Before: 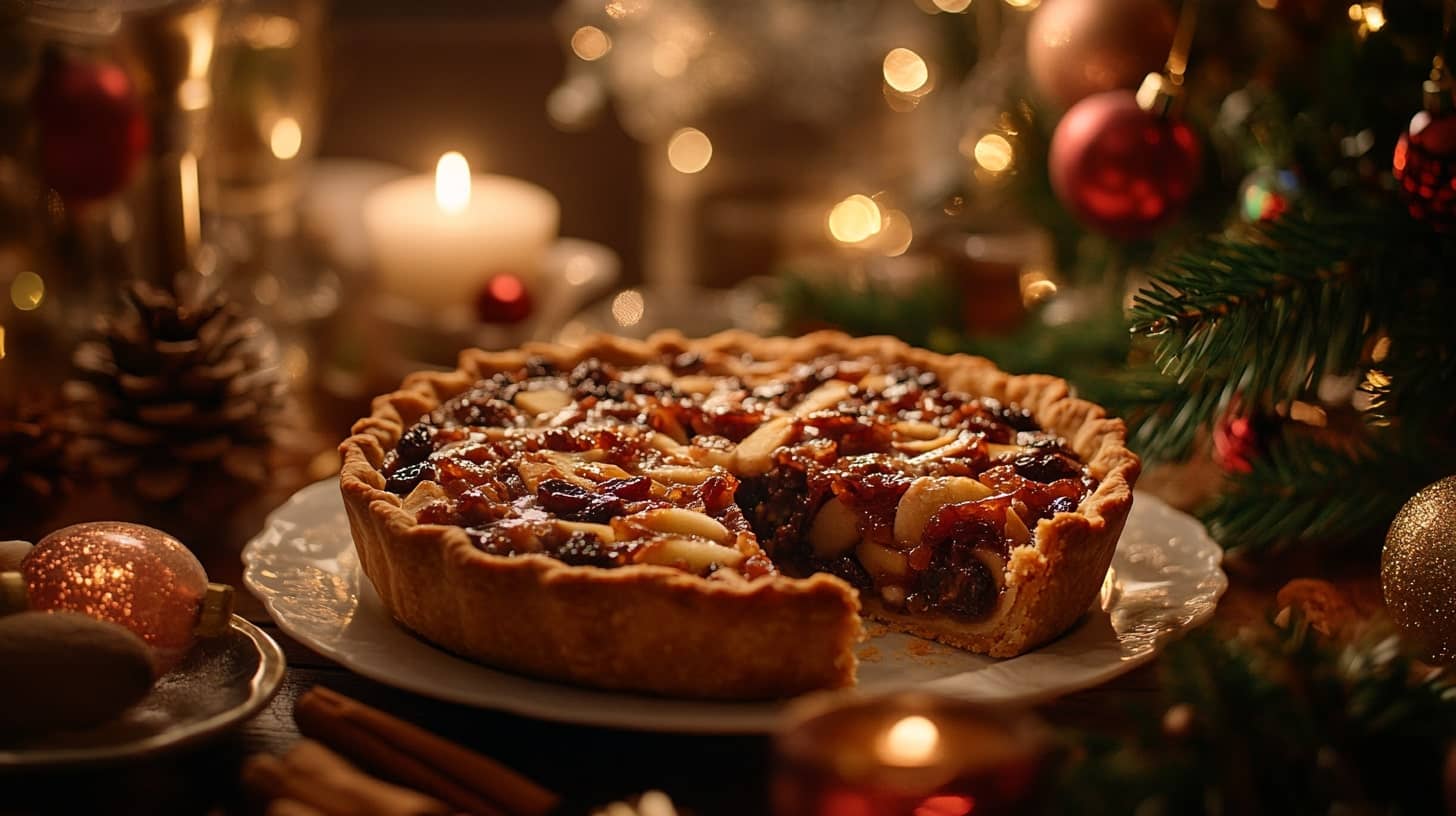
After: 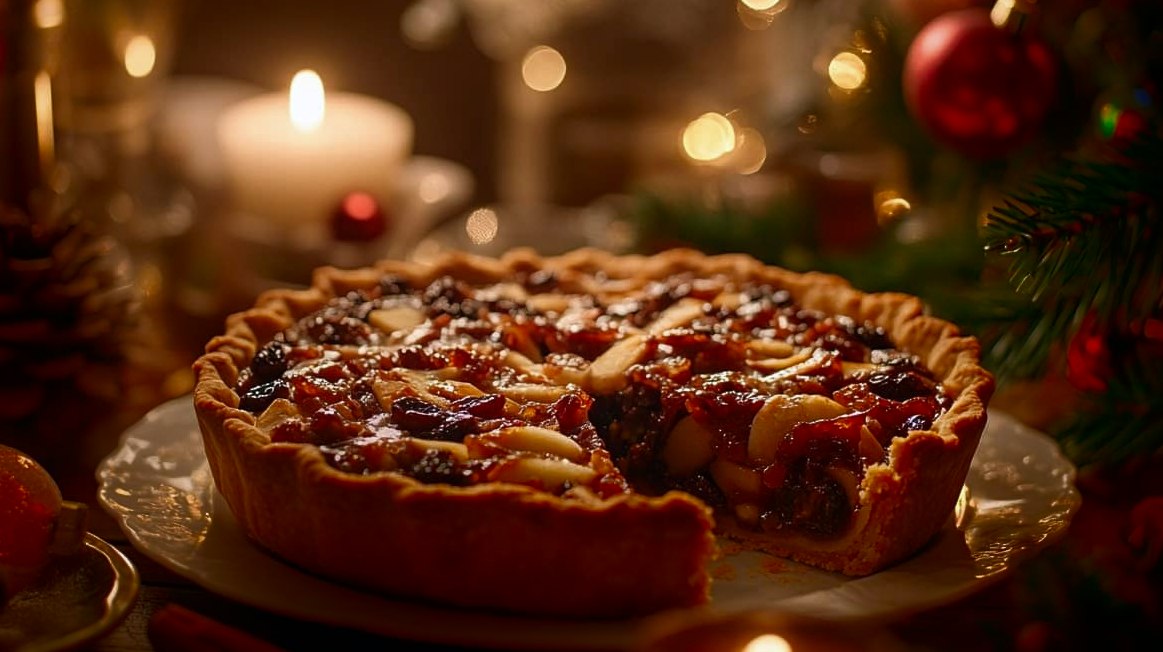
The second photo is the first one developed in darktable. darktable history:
shadows and highlights: shadows -70, highlights 35, soften with gaussian
white balance: red 0.983, blue 1.036
crop and rotate: left 10.071%, top 10.071%, right 10.02%, bottom 10.02%
